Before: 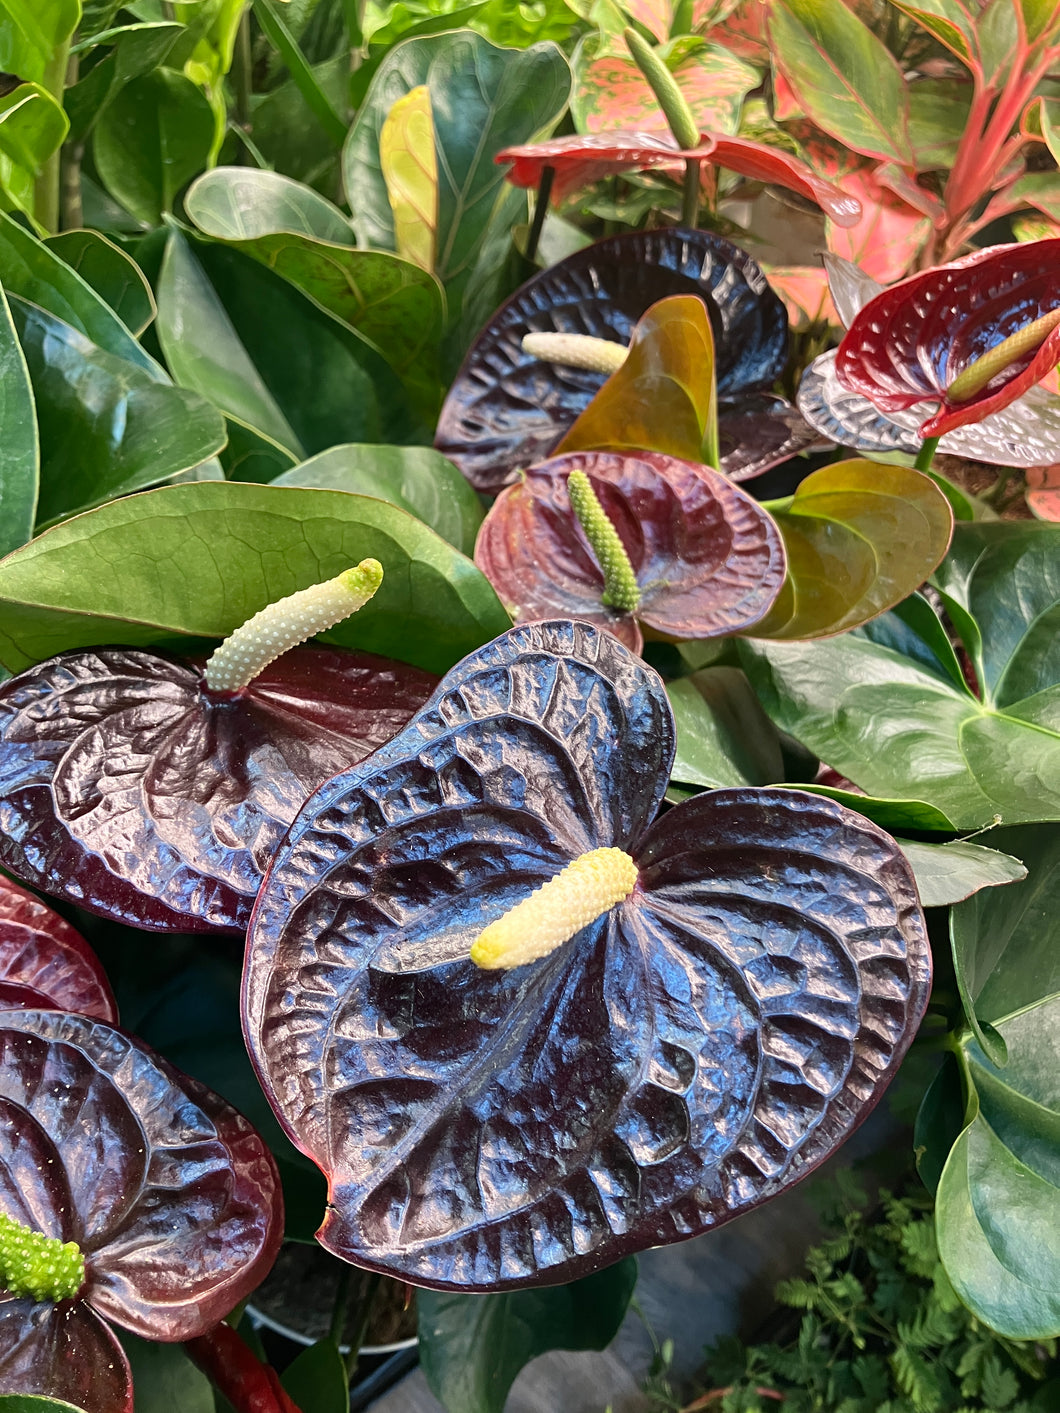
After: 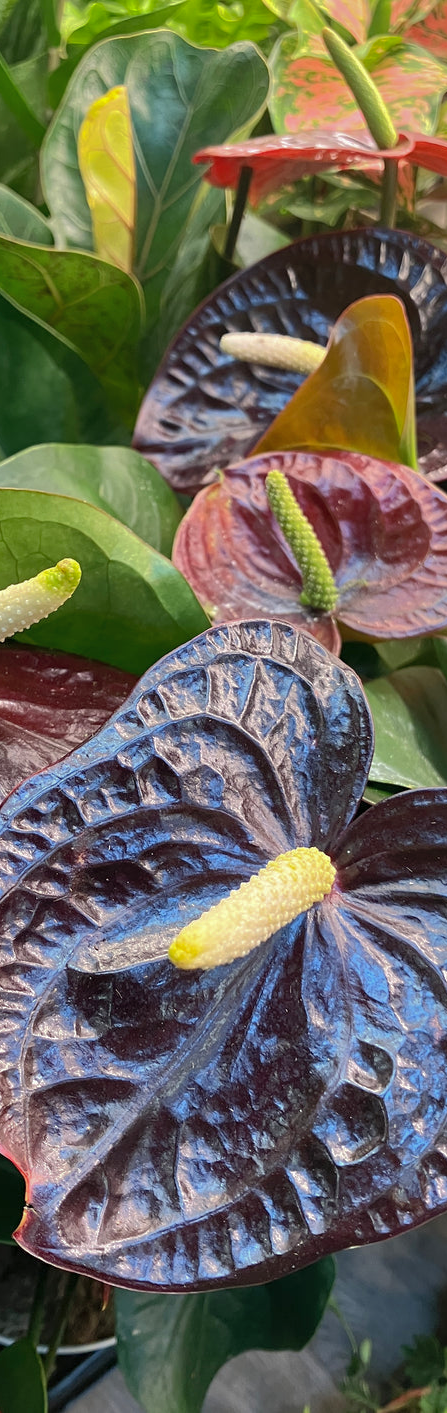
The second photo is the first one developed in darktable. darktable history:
shadows and highlights: shadows 40, highlights -60
crop: left 28.583%, right 29.231%
